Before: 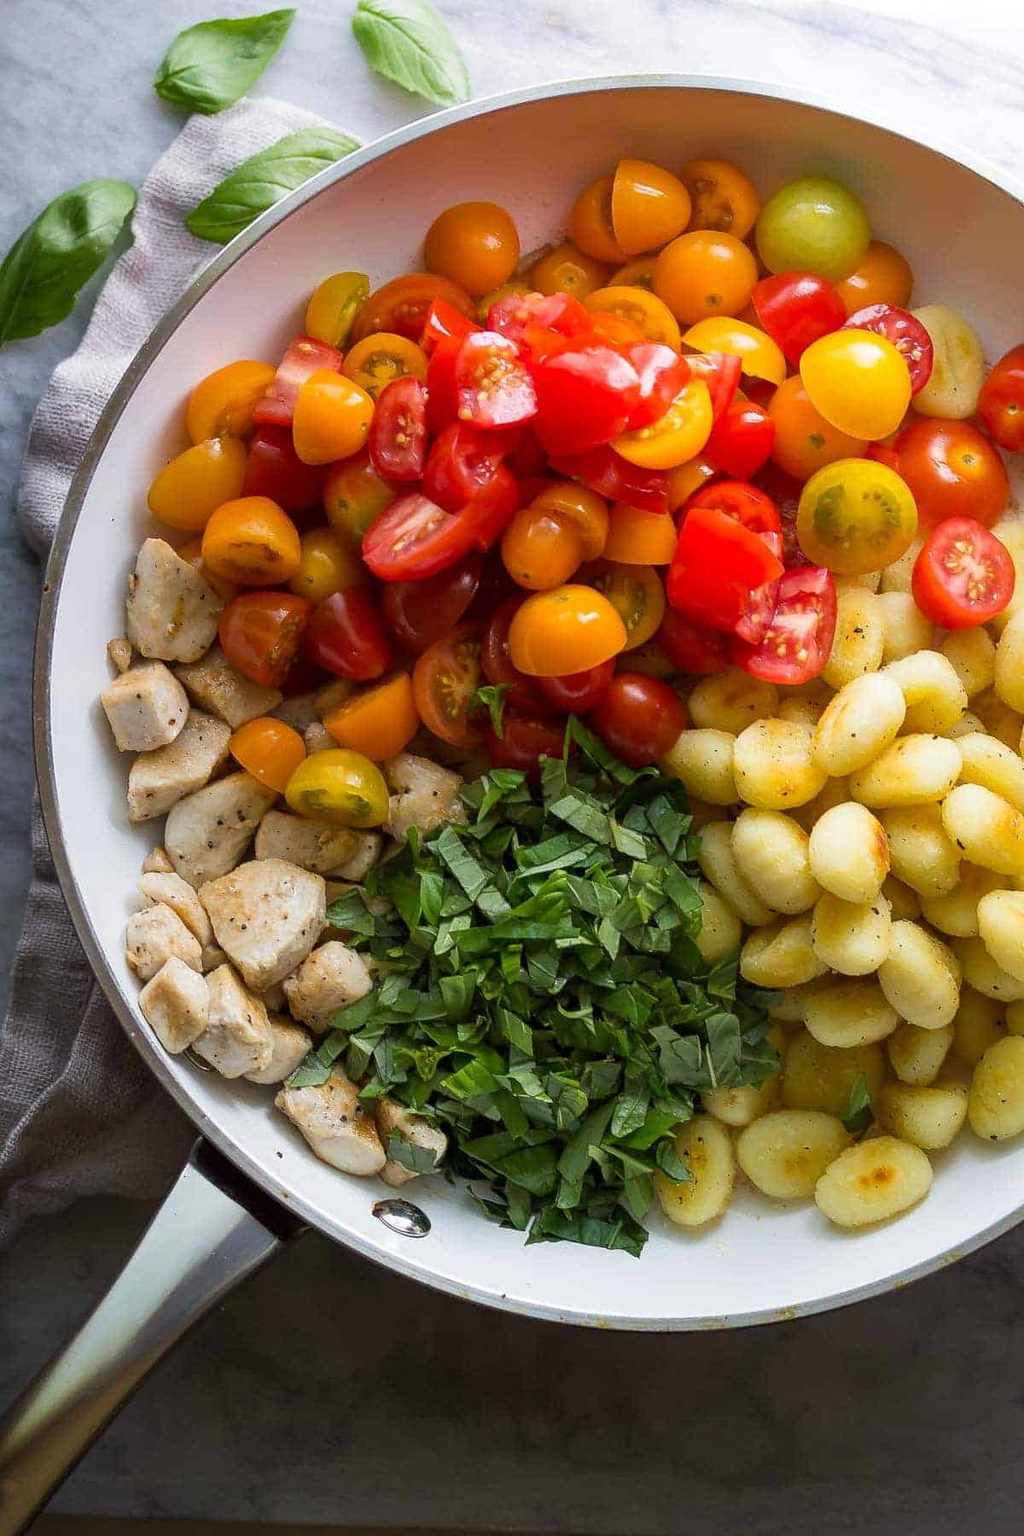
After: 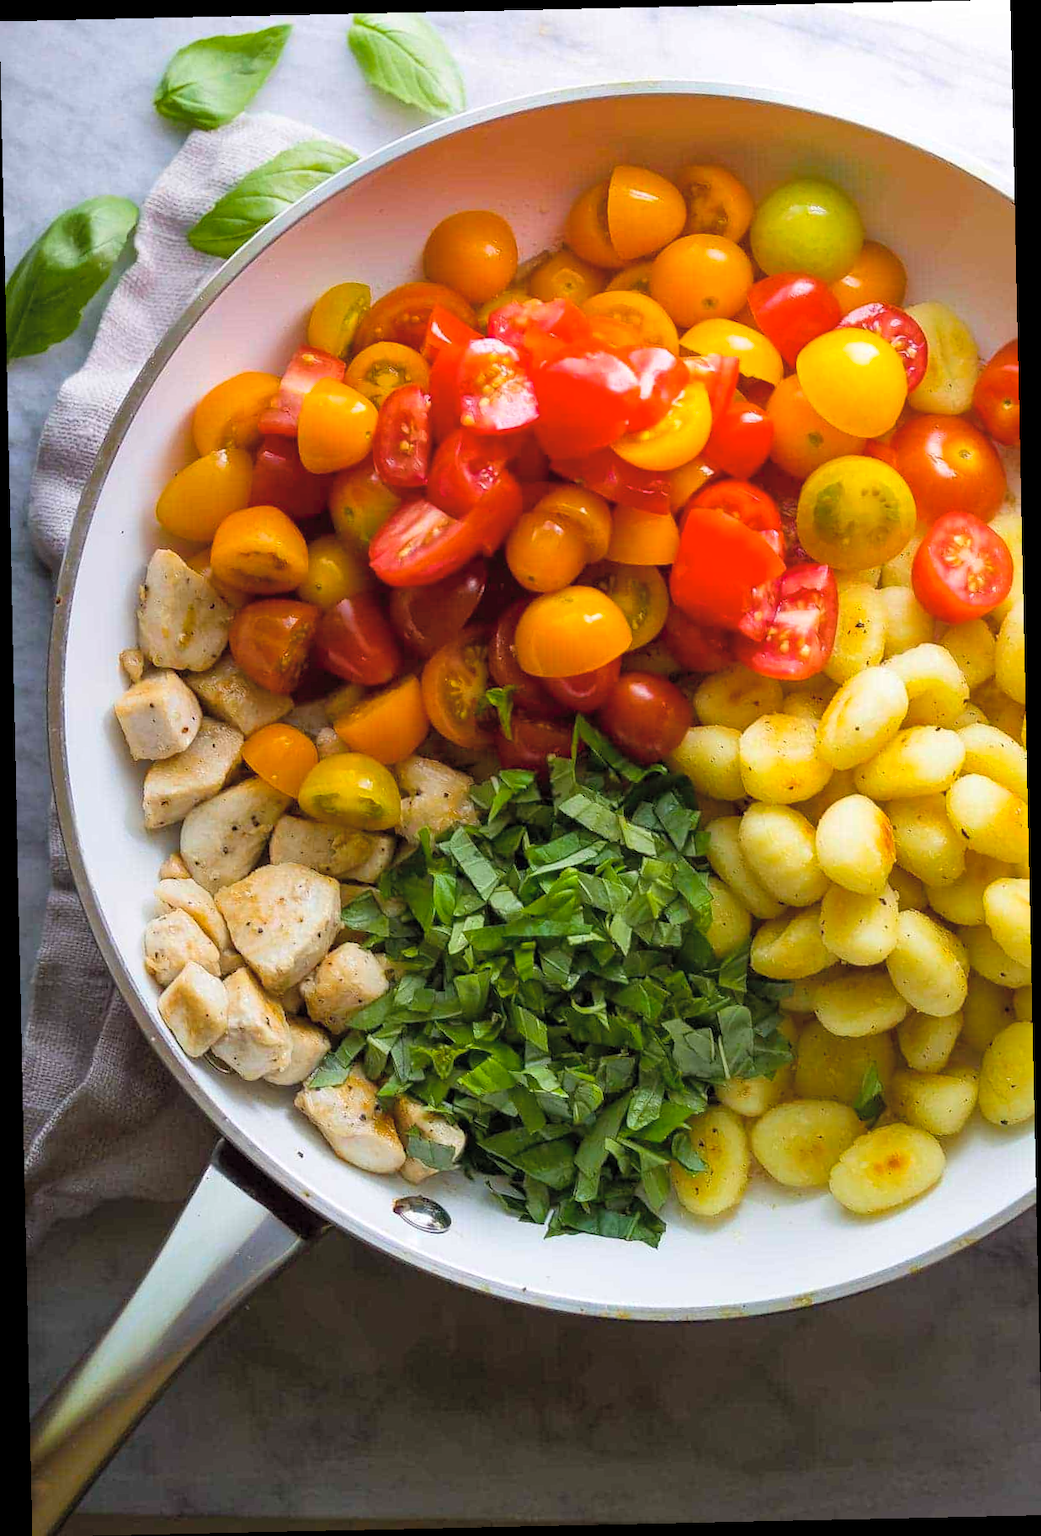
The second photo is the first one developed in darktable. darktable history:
color balance rgb: perceptual saturation grading › global saturation 20%, global vibrance 20%
rotate and perspective: rotation -1.24°, automatic cropping off
contrast brightness saturation: brightness 0.13
